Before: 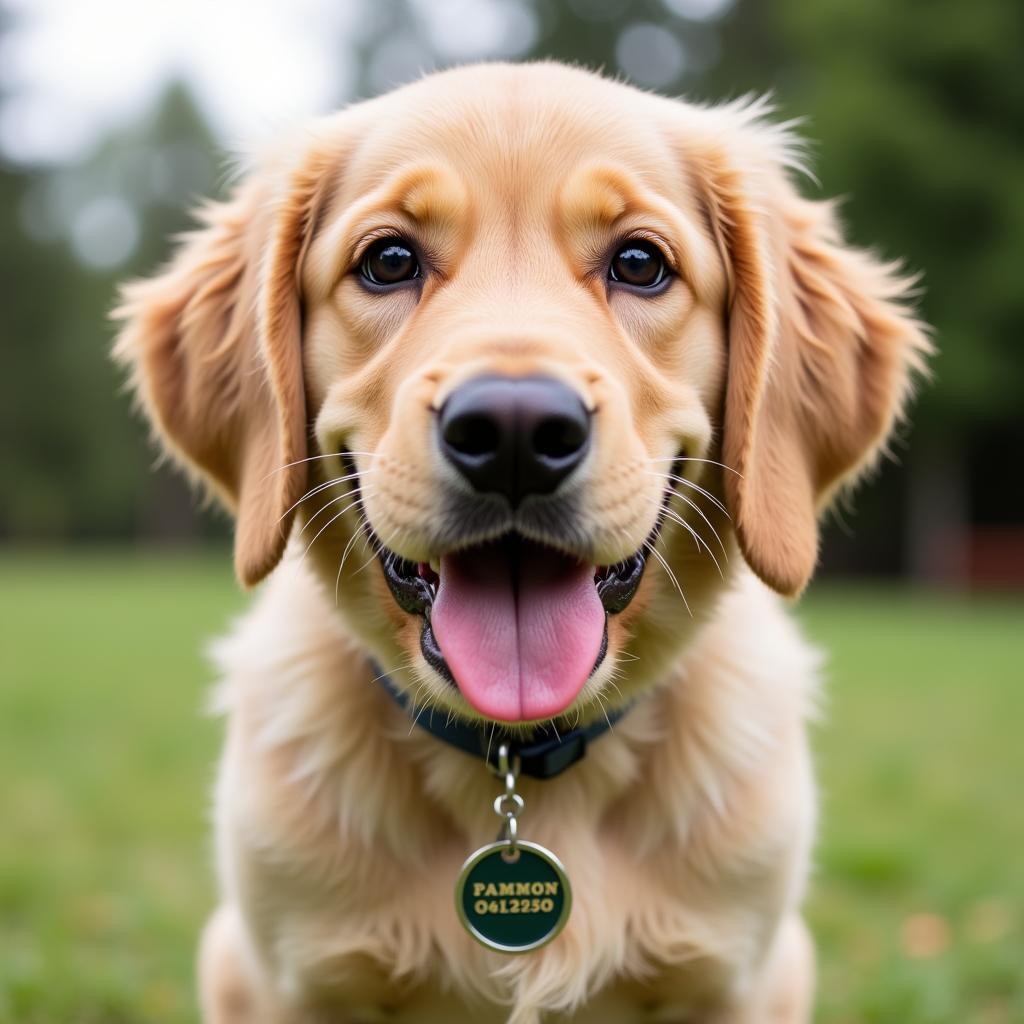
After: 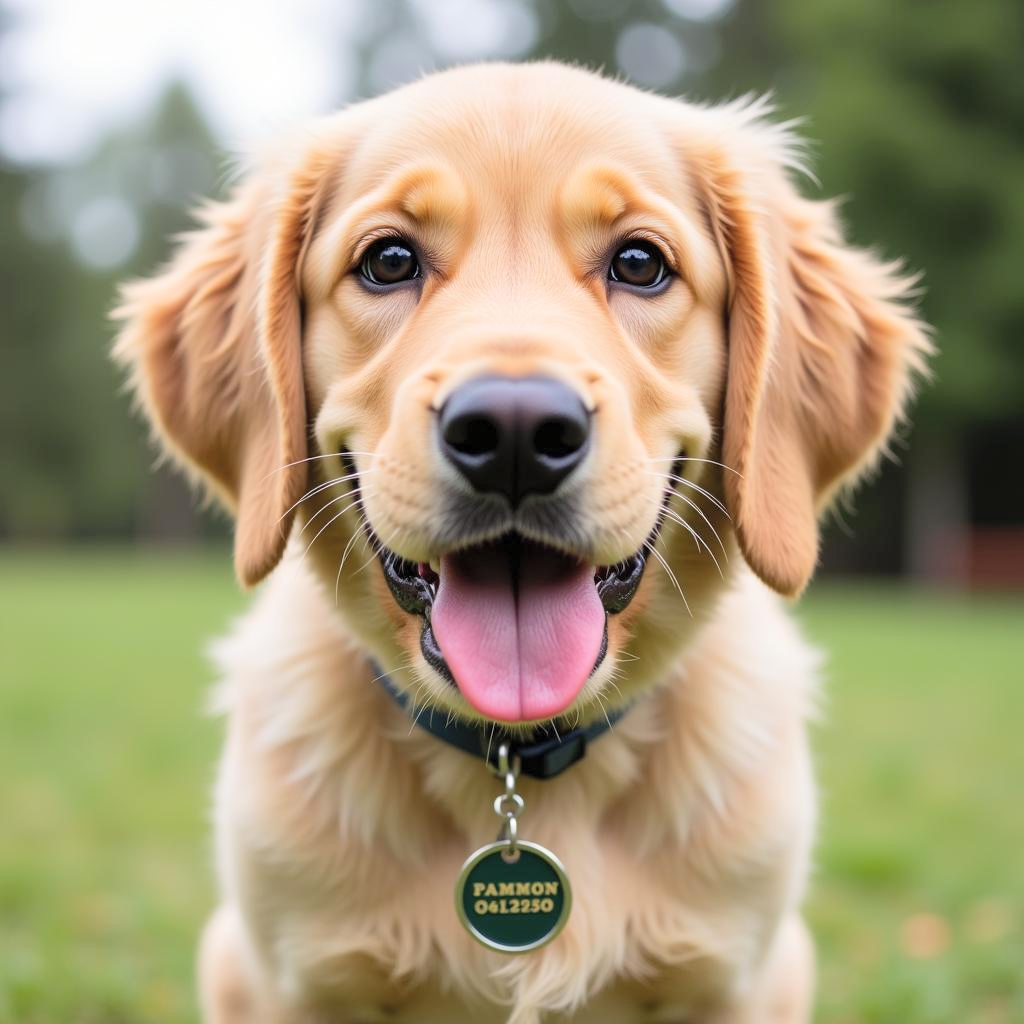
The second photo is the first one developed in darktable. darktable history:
contrast brightness saturation: brightness 0.148
